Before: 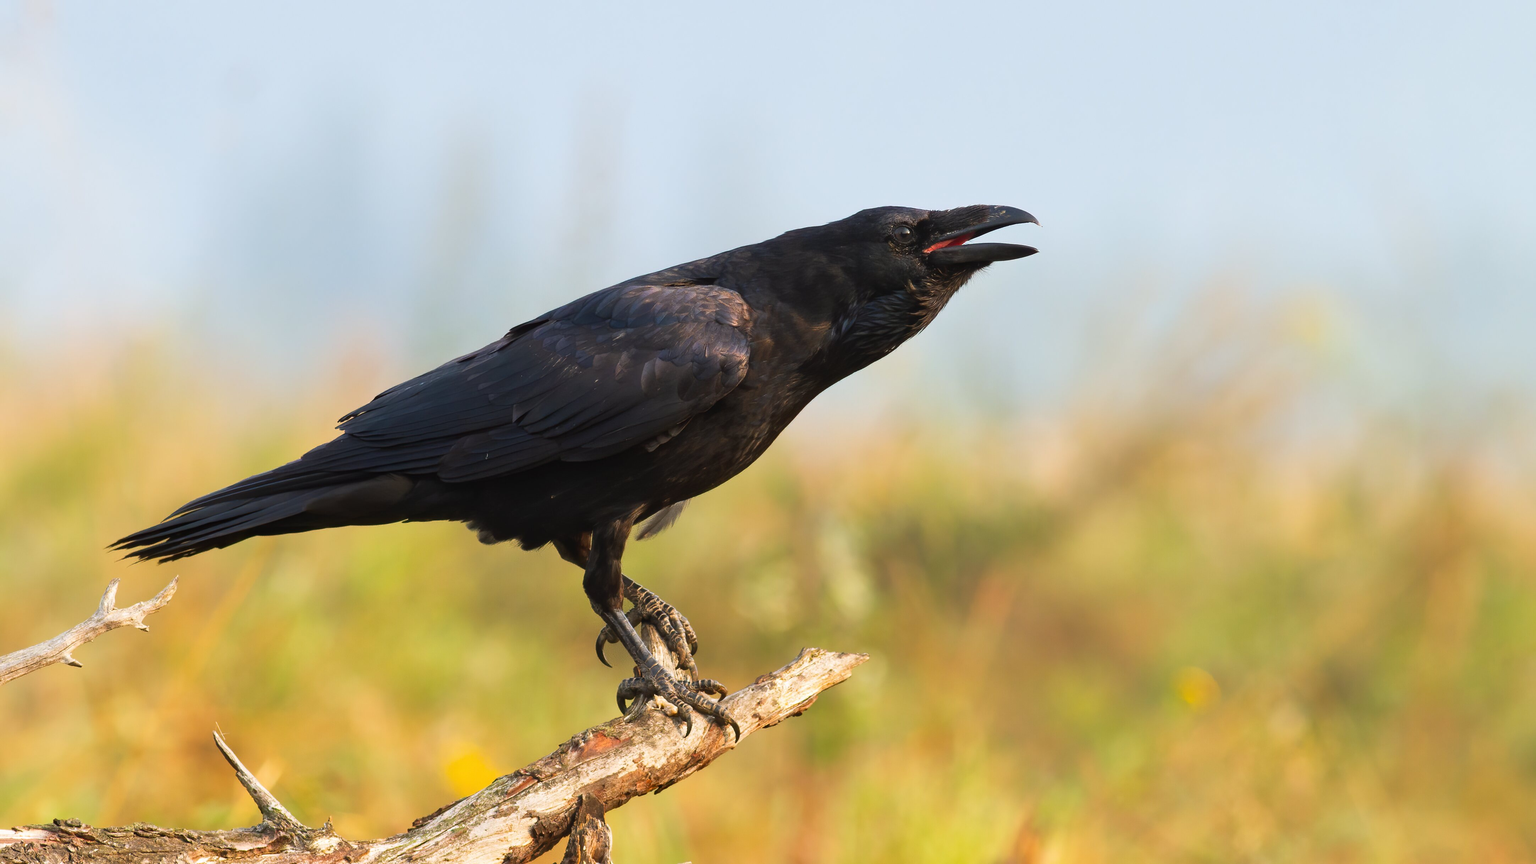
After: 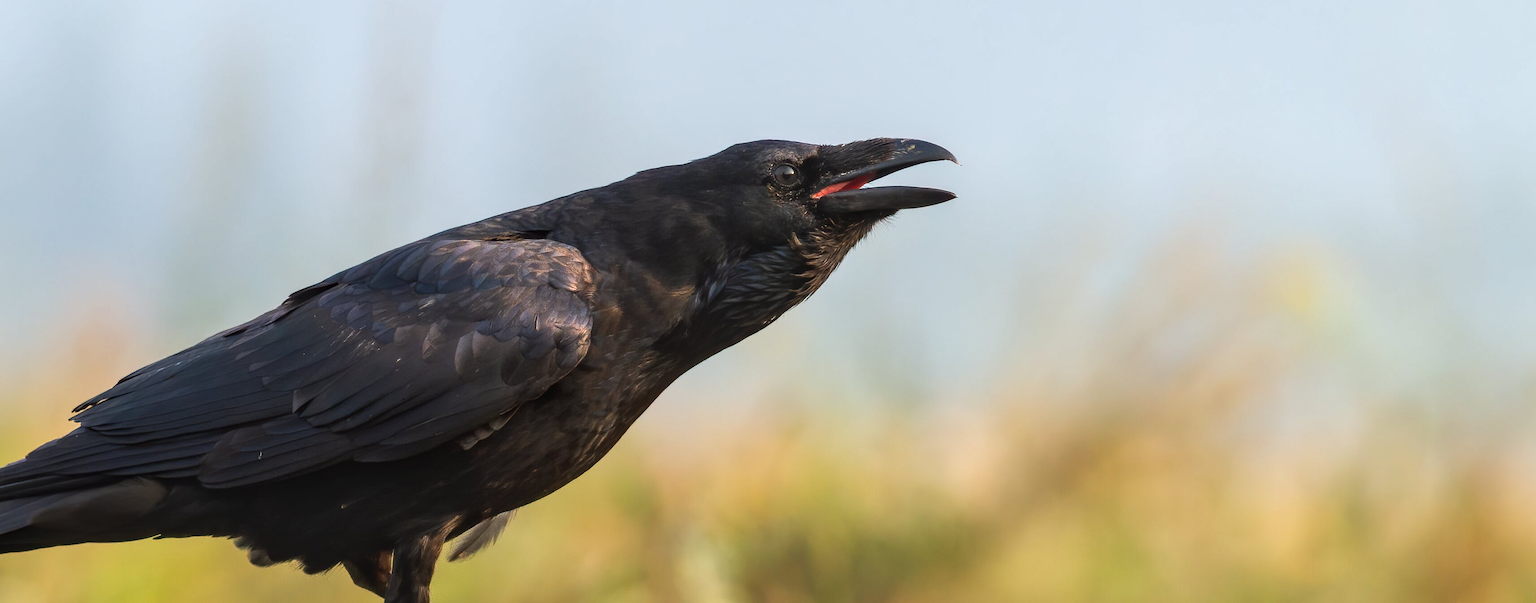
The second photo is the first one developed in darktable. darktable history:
crop: left 18.304%, top 11.126%, right 2.475%, bottom 33.5%
local contrast: detail 130%
